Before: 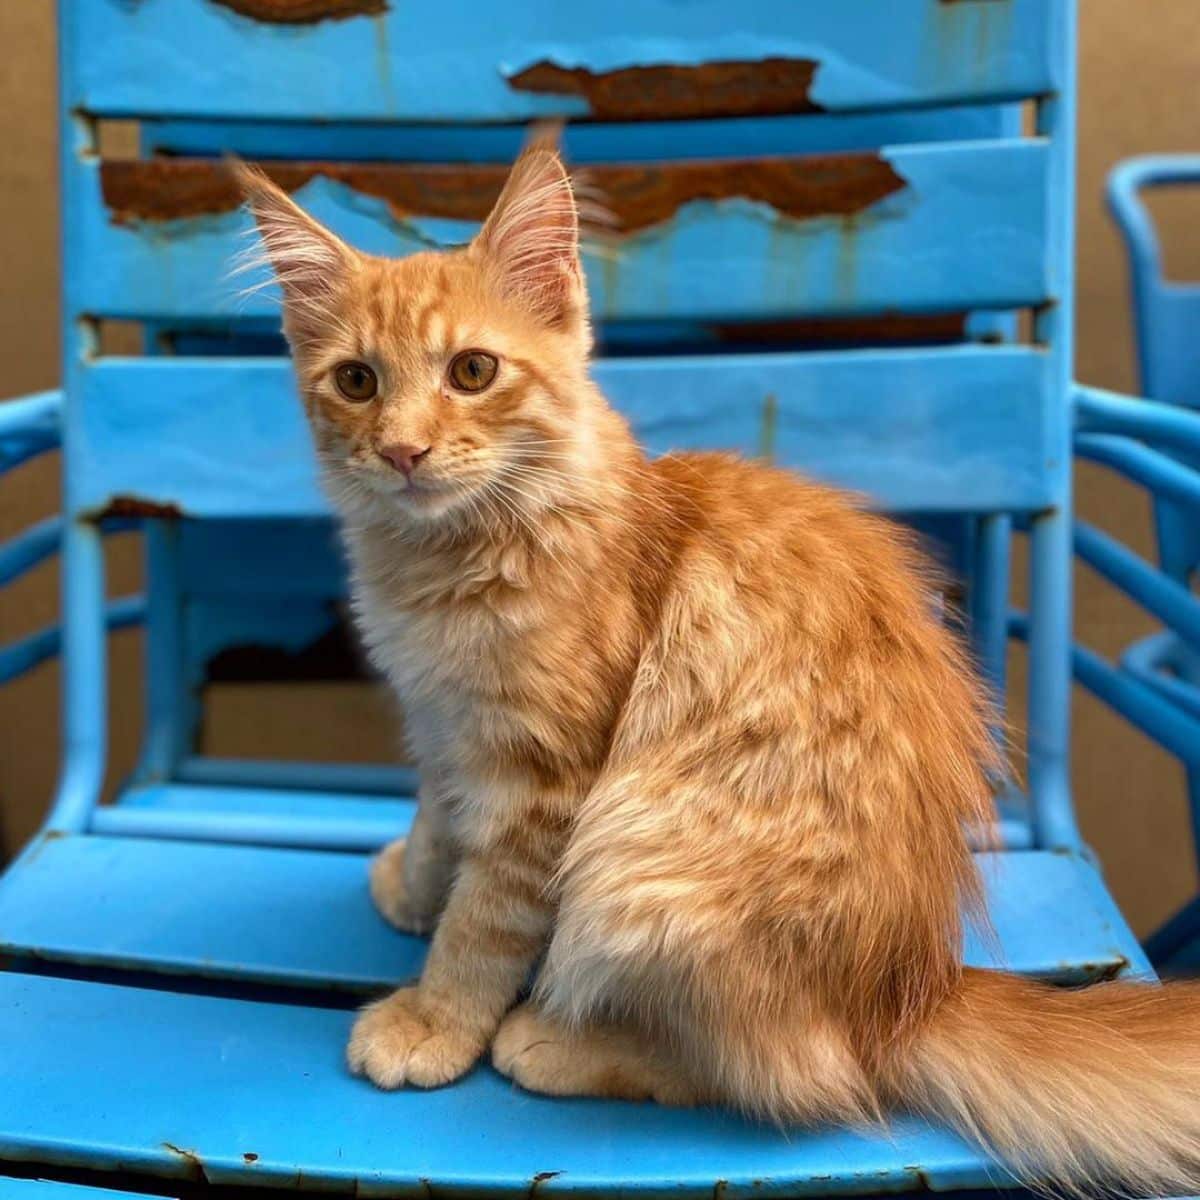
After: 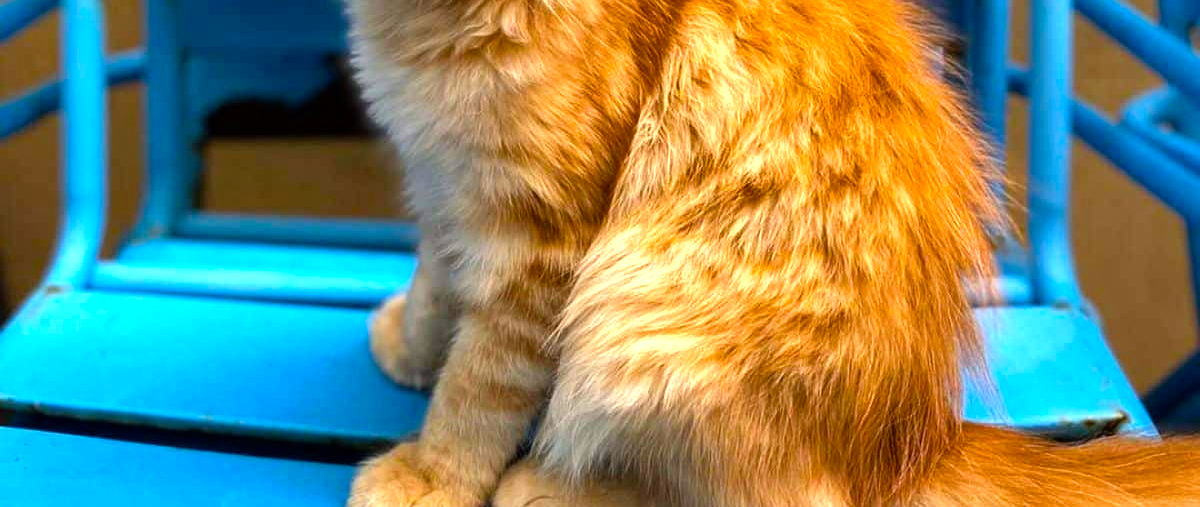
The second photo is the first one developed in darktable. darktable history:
tone equalizer: -8 EV -0.775 EV, -7 EV -0.686 EV, -6 EV -0.57 EV, -5 EV -0.365 EV, -3 EV 0.39 EV, -2 EV 0.6 EV, -1 EV 0.686 EV, +0 EV 0.778 EV
shadows and highlights: shadows 61.2, soften with gaussian
color balance rgb: perceptual saturation grading › global saturation 31.042%
crop: top 45.455%, bottom 12.125%
